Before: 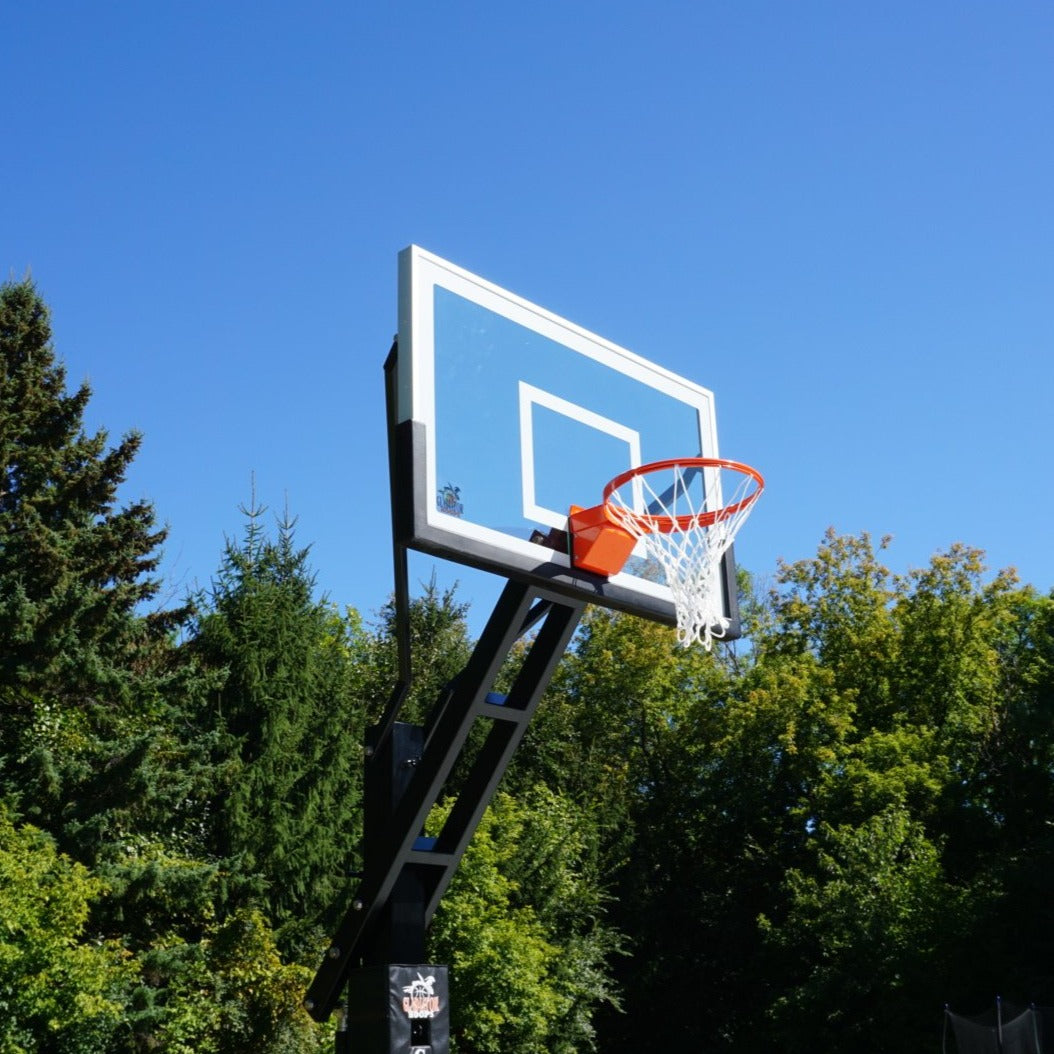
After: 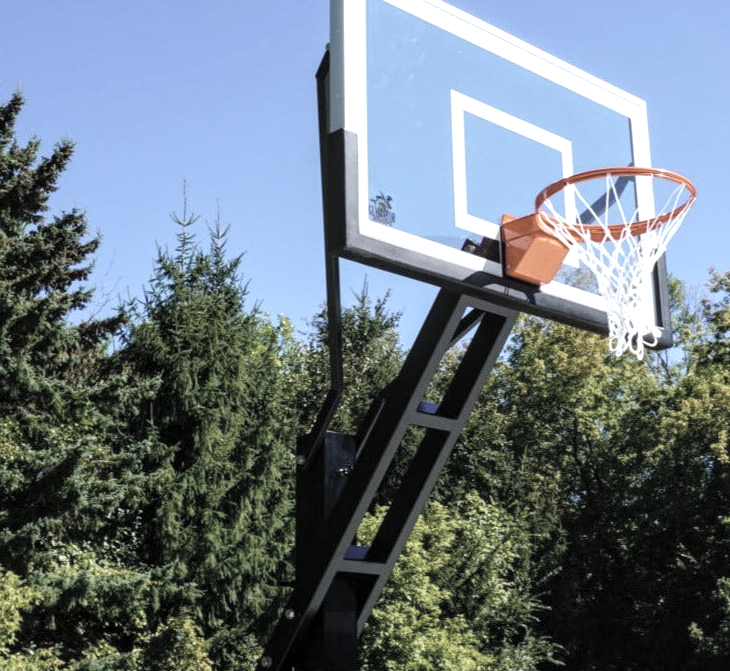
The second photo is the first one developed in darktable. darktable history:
tone equalizer: on, module defaults
crop: left 6.488%, top 27.668%, right 24.183%, bottom 8.656%
white balance: red 0.984, blue 1.059
contrast brightness saturation: brightness 0.18, saturation -0.5
color zones: curves: ch0 [(0, 0.5) (0.143, 0.52) (0.286, 0.5) (0.429, 0.5) (0.571, 0.5) (0.714, 0.5) (0.857, 0.5) (1, 0.5)]; ch1 [(0, 0.489) (0.155, 0.45) (0.286, 0.466) (0.429, 0.5) (0.571, 0.5) (0.714, 0.5) (0.857, 0.5) (1, 0.489)]
color balance rgb: shadows lift › luminance -20%, power › hue 72.24°, highlights gain › luminance 15%, global offset › hue 171.6°, perceptual saturation grading › highlights -15%, perceptual saturation grading › shadows 25%, global vibrance 35%, contrast 10%
local contrast: on, module defaults
